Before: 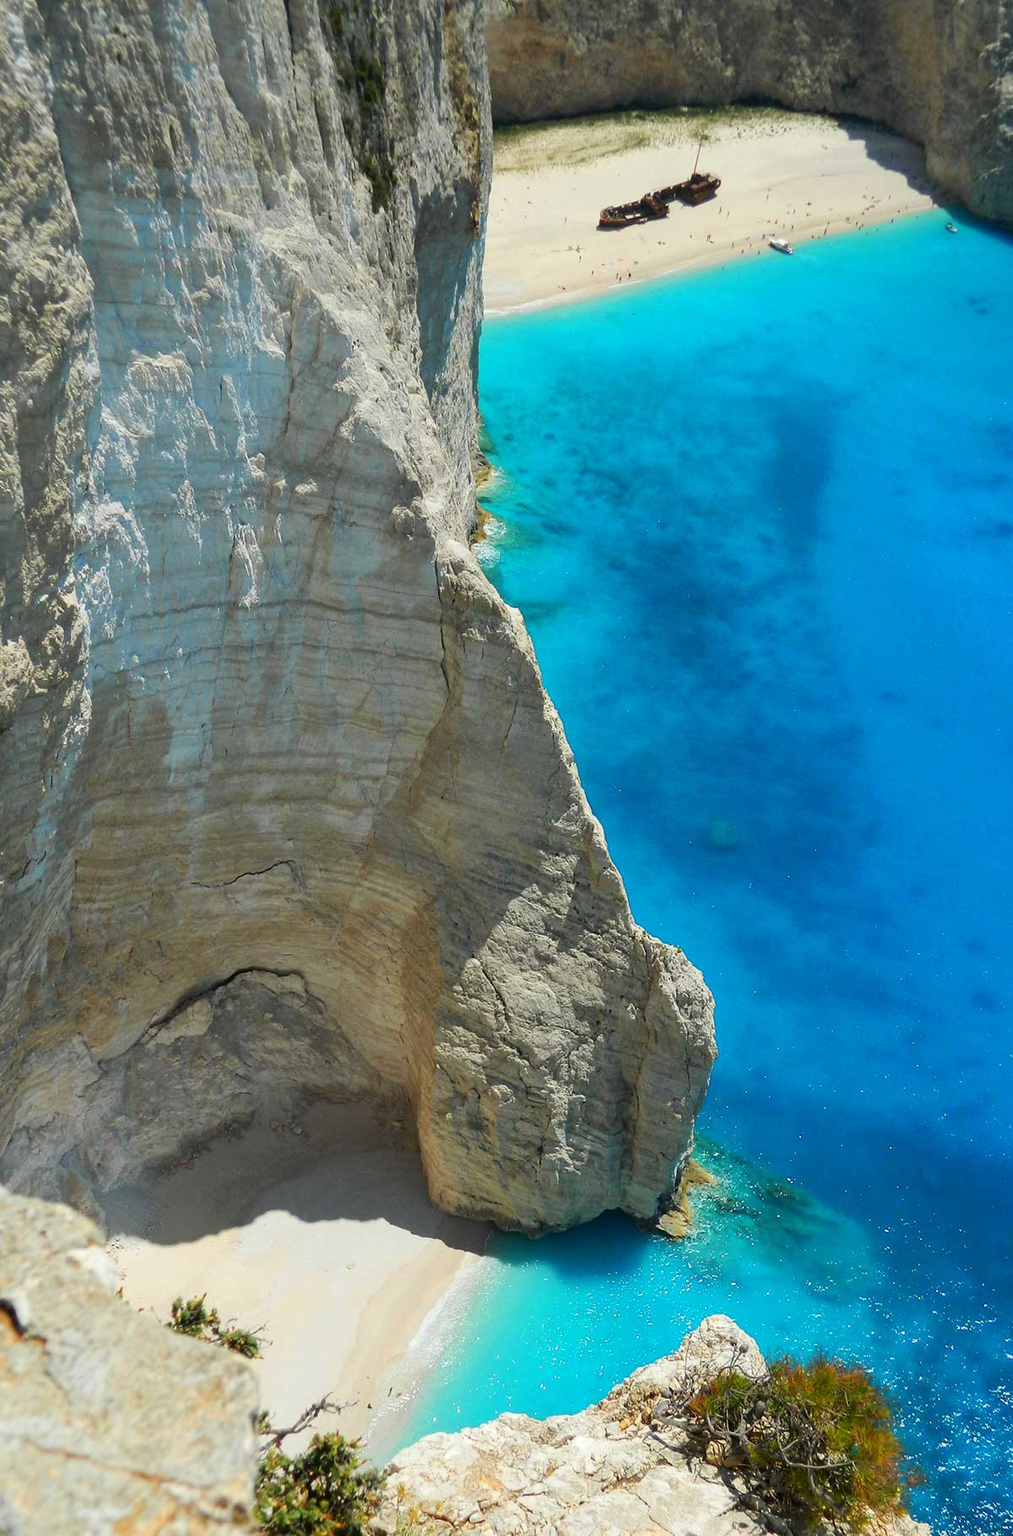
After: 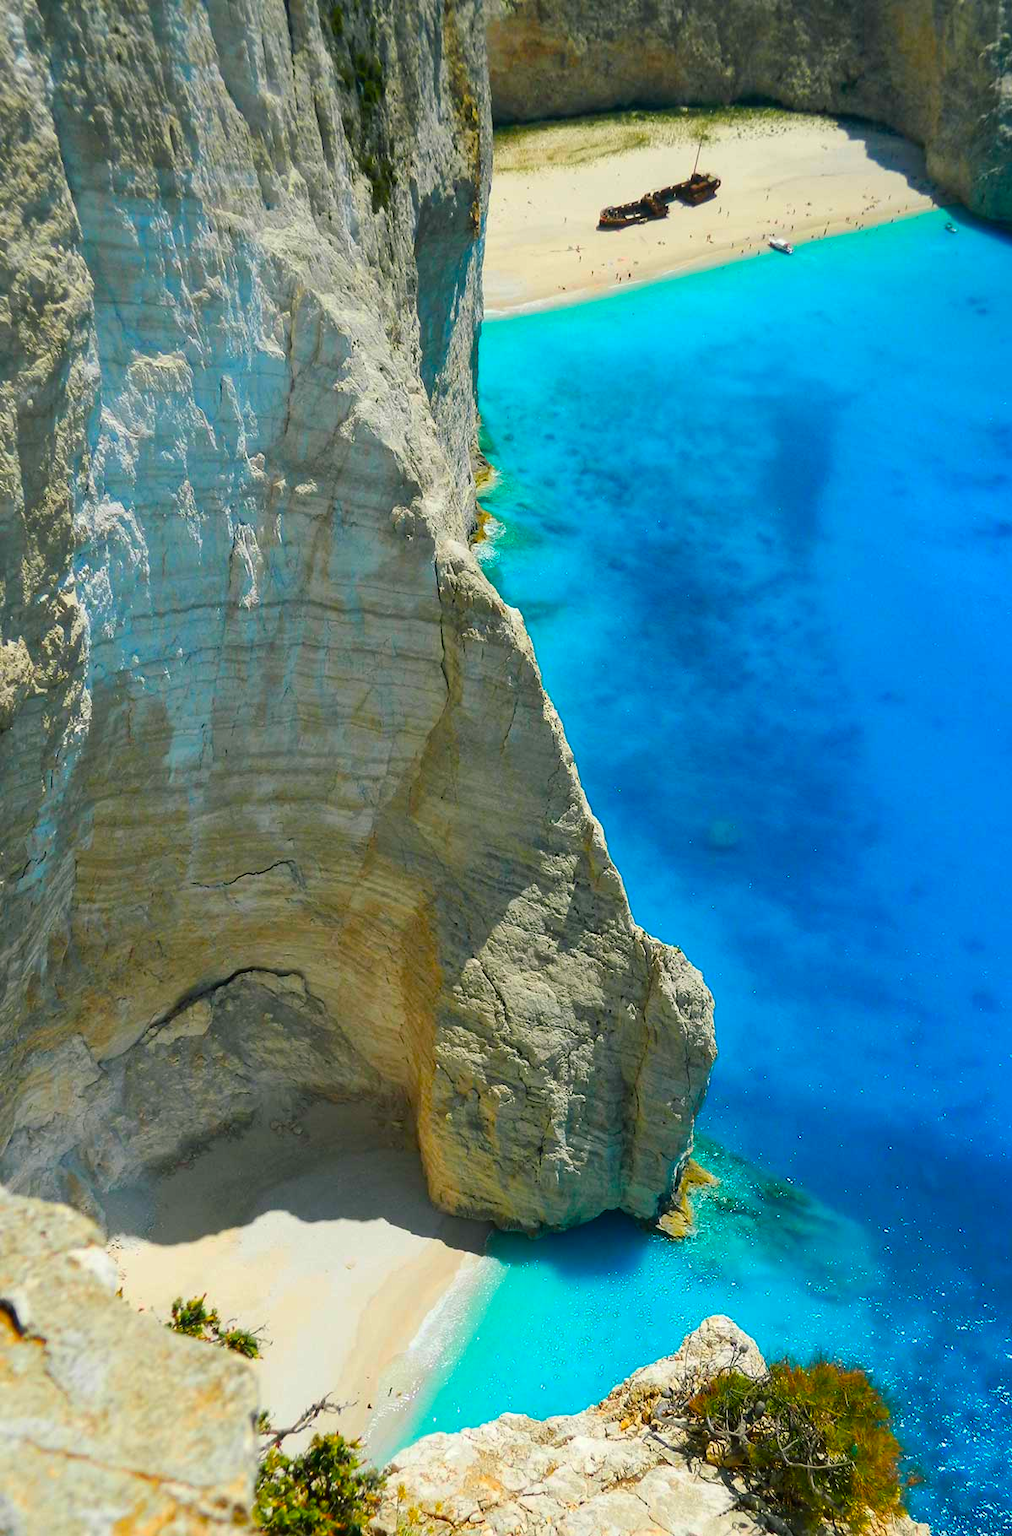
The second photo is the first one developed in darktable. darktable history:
color balance rgb: shadows lift › luminance -7.492%, shadows lift › chroma 2.309%, shadows lift › hue 163.23°, perceptual saturation grading › global saturation 30.722%, global vibrance 31.468%
